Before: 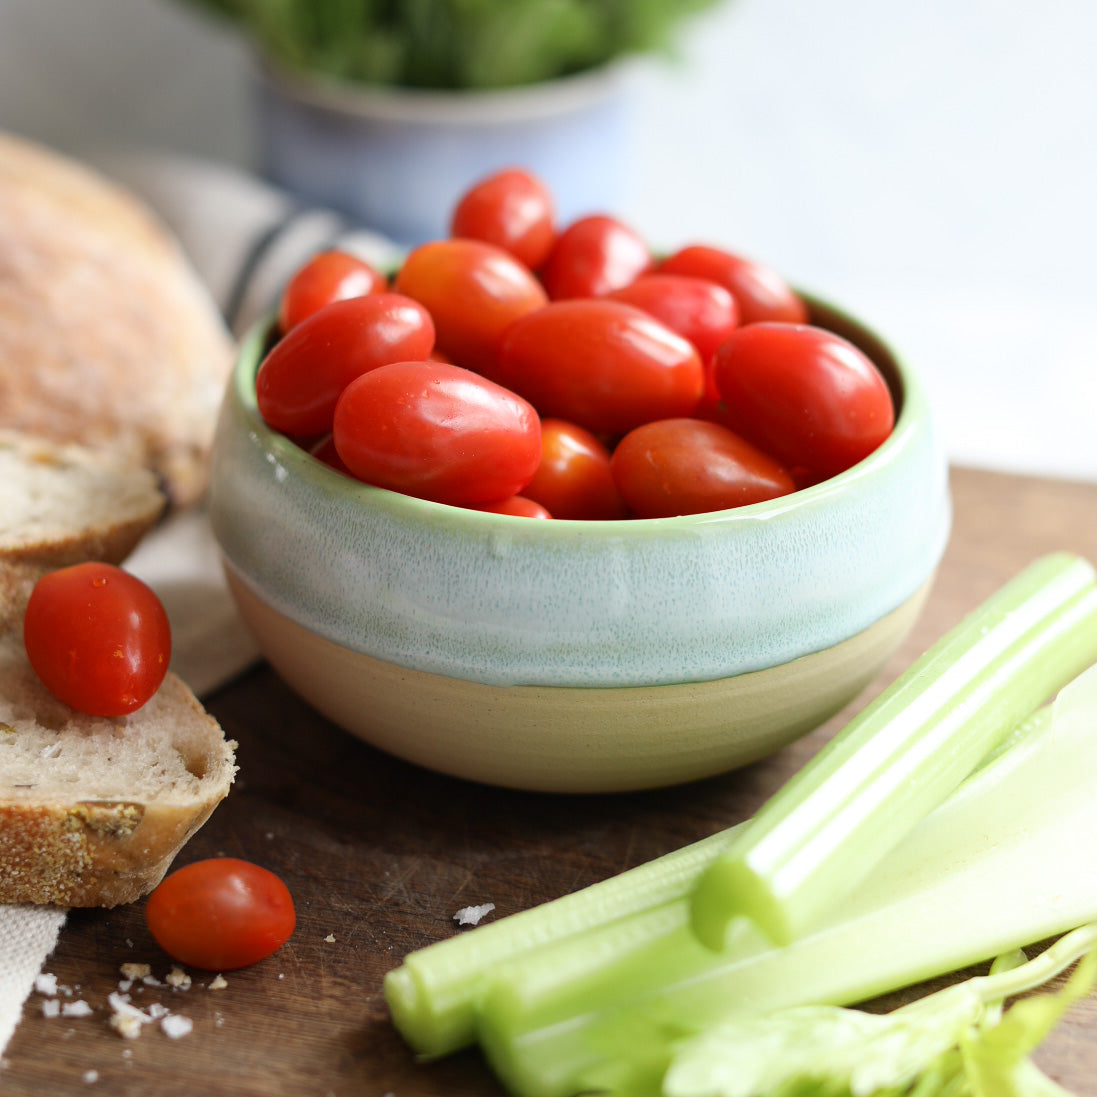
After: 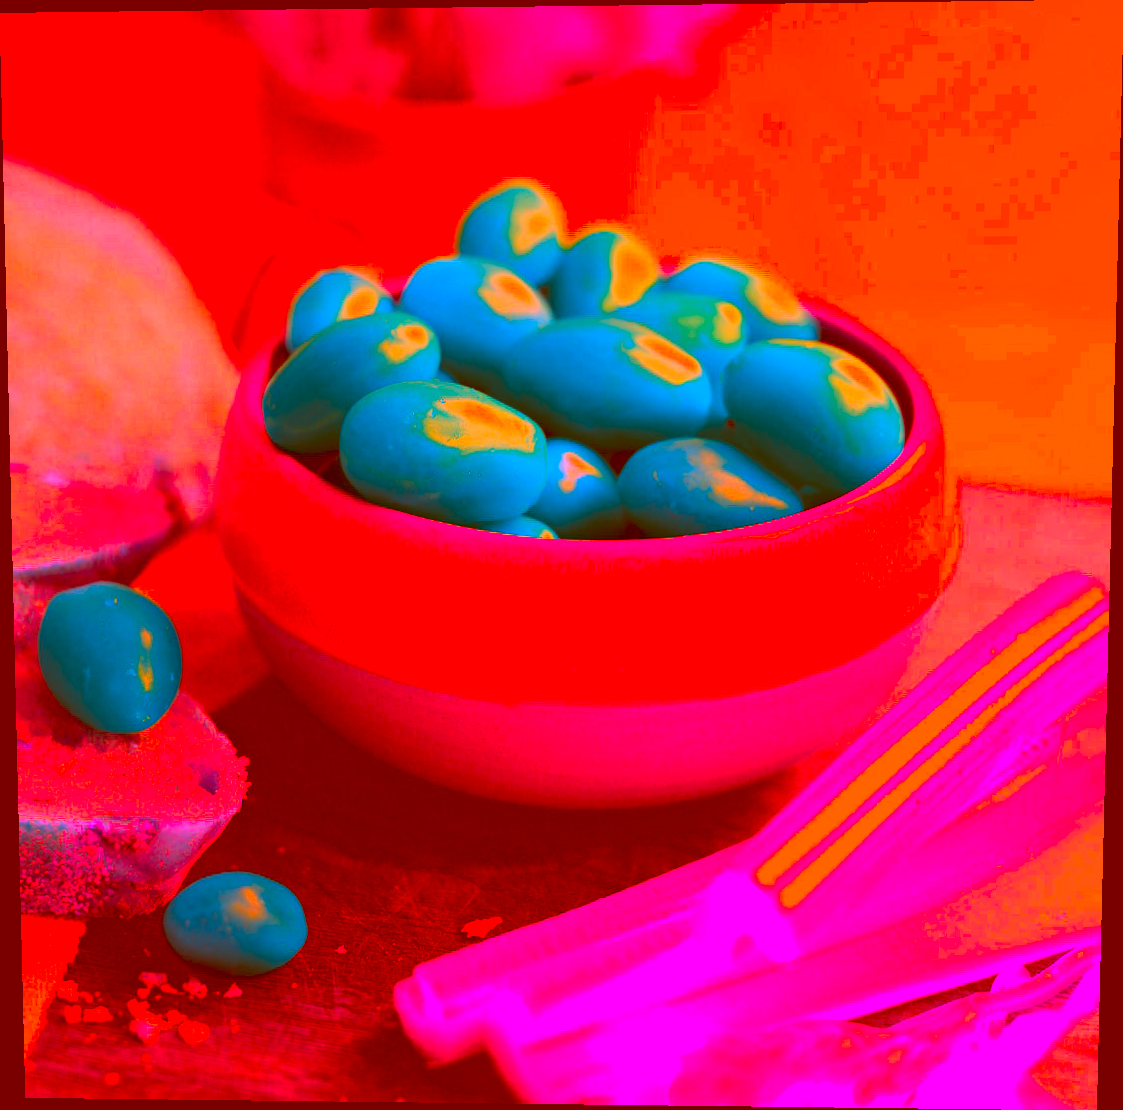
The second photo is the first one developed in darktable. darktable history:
color correction: highlights a* -39.68, highlights b* -40, shadows a* -40, shadows b* -40, saturation -3
haze removal: compatibility mode true, adaptive false
rotate and perspective: lens shift (vertical) 0.048, lens shift (horizontal) -0.024, automatic cropping off
